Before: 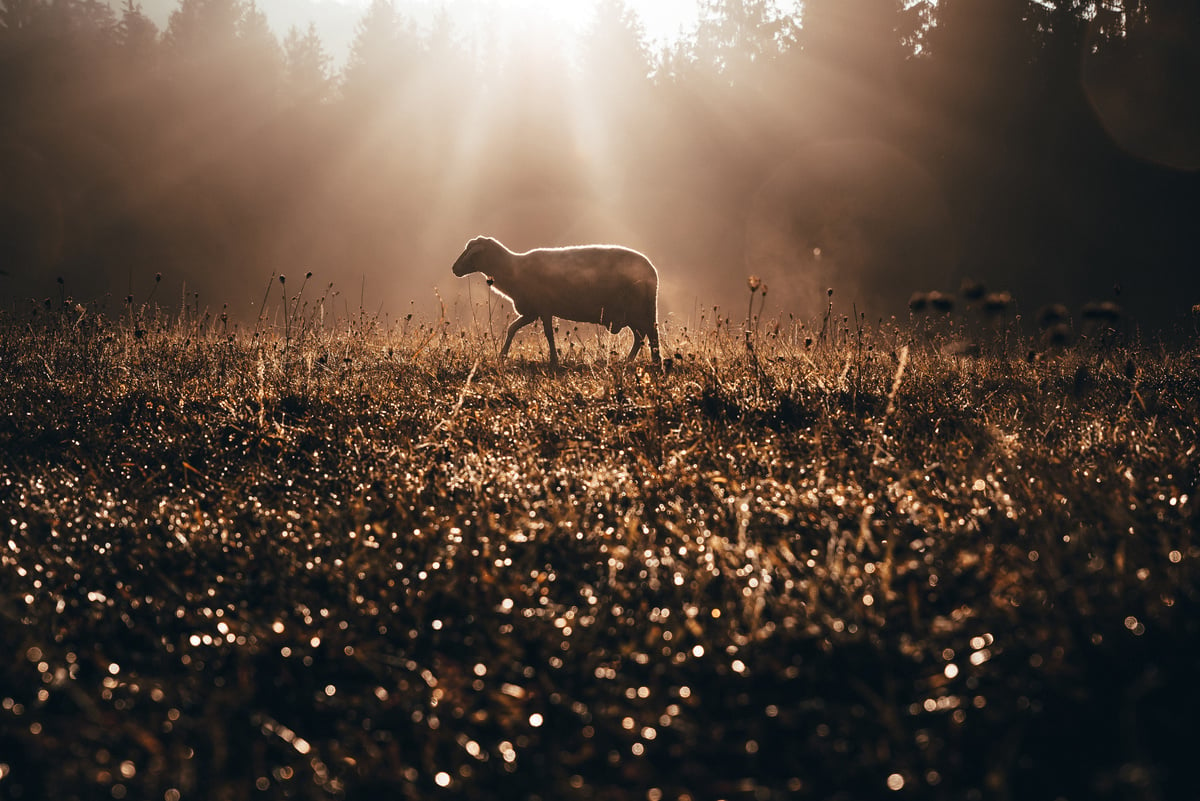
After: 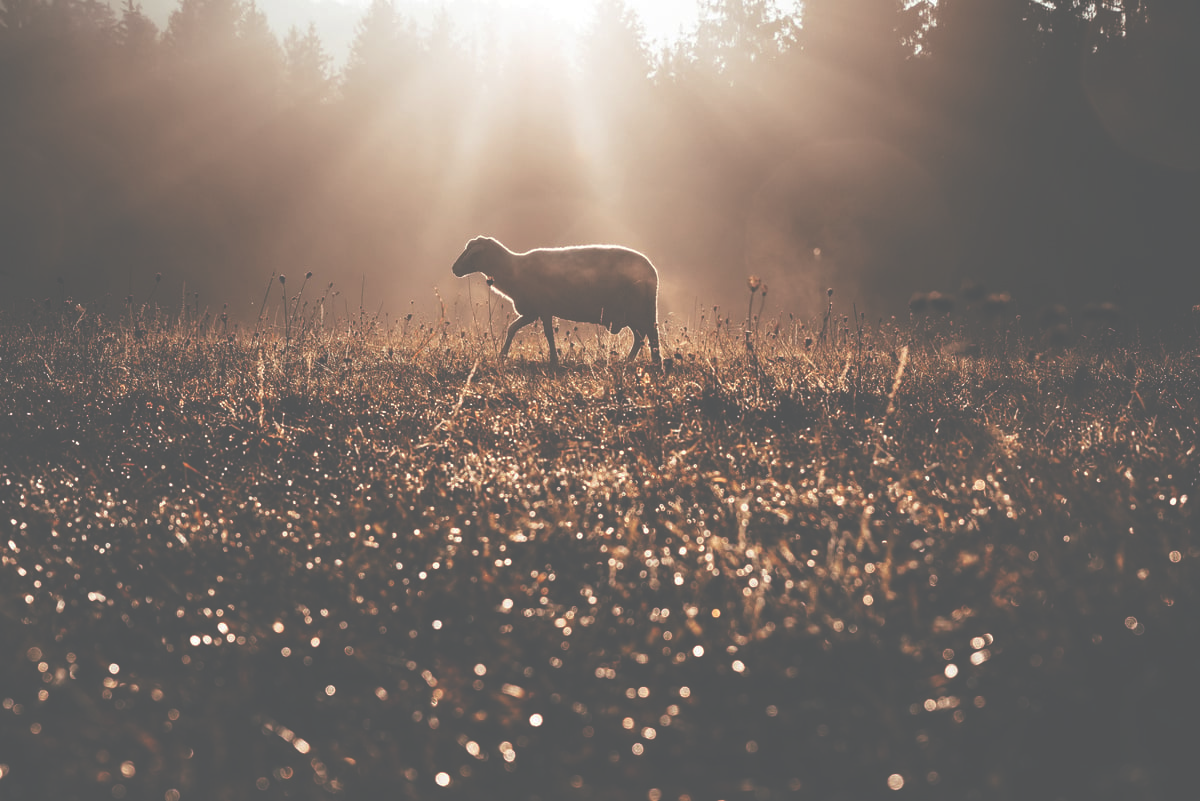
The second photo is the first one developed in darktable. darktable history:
exposure: black level correction -0.087, compensate highlight preservation false
tone equalizer: on, module defaults
